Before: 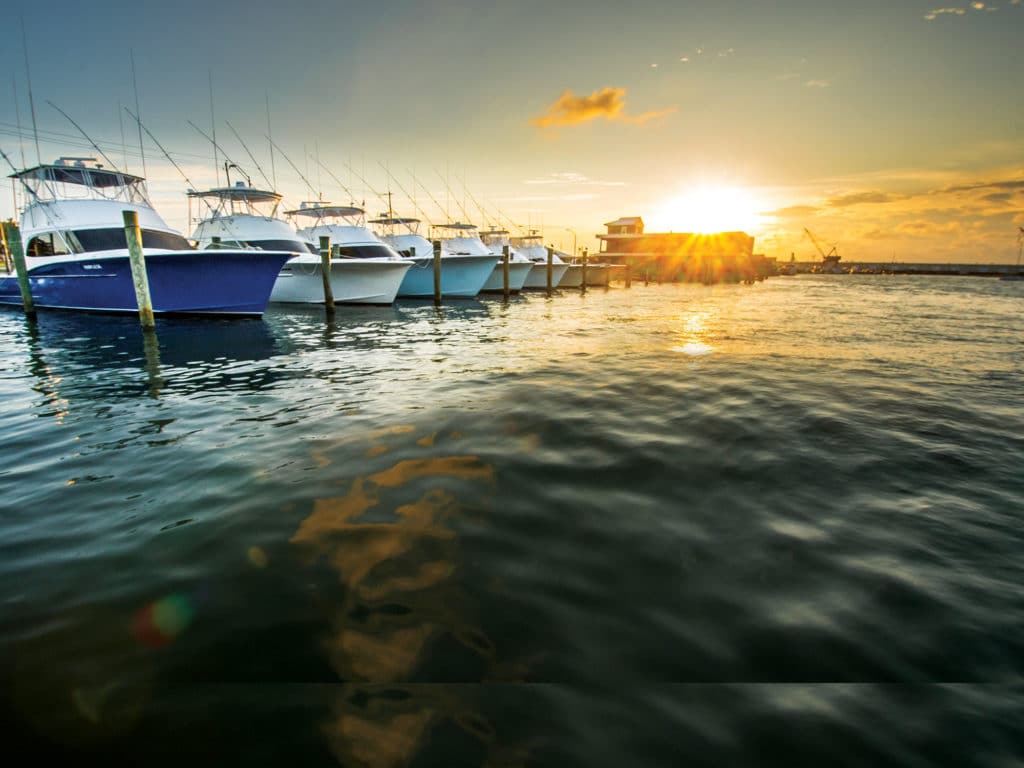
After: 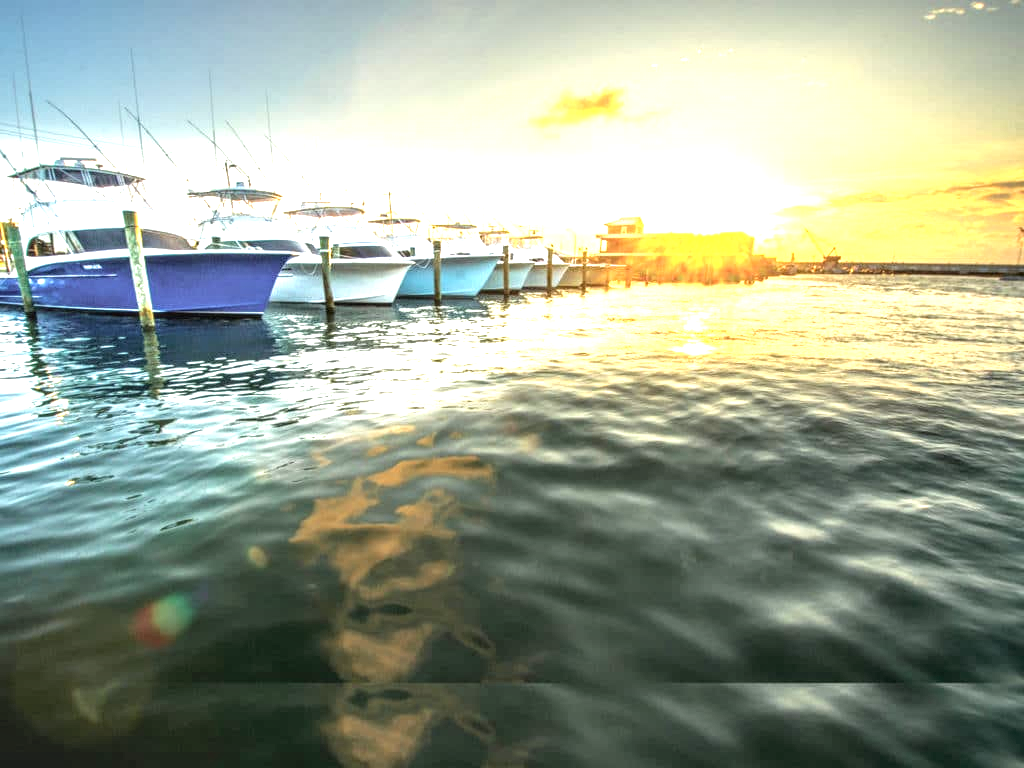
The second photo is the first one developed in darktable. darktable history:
exposure: black level correction 0, exposure 1.68 EV, compensate exposure bias true, compensate highlight preservation false
contrast brightness saturation: contrast -0.144, brightness 0.047, saturation -0.119
local contrast: highlights 24%, detail 150%
